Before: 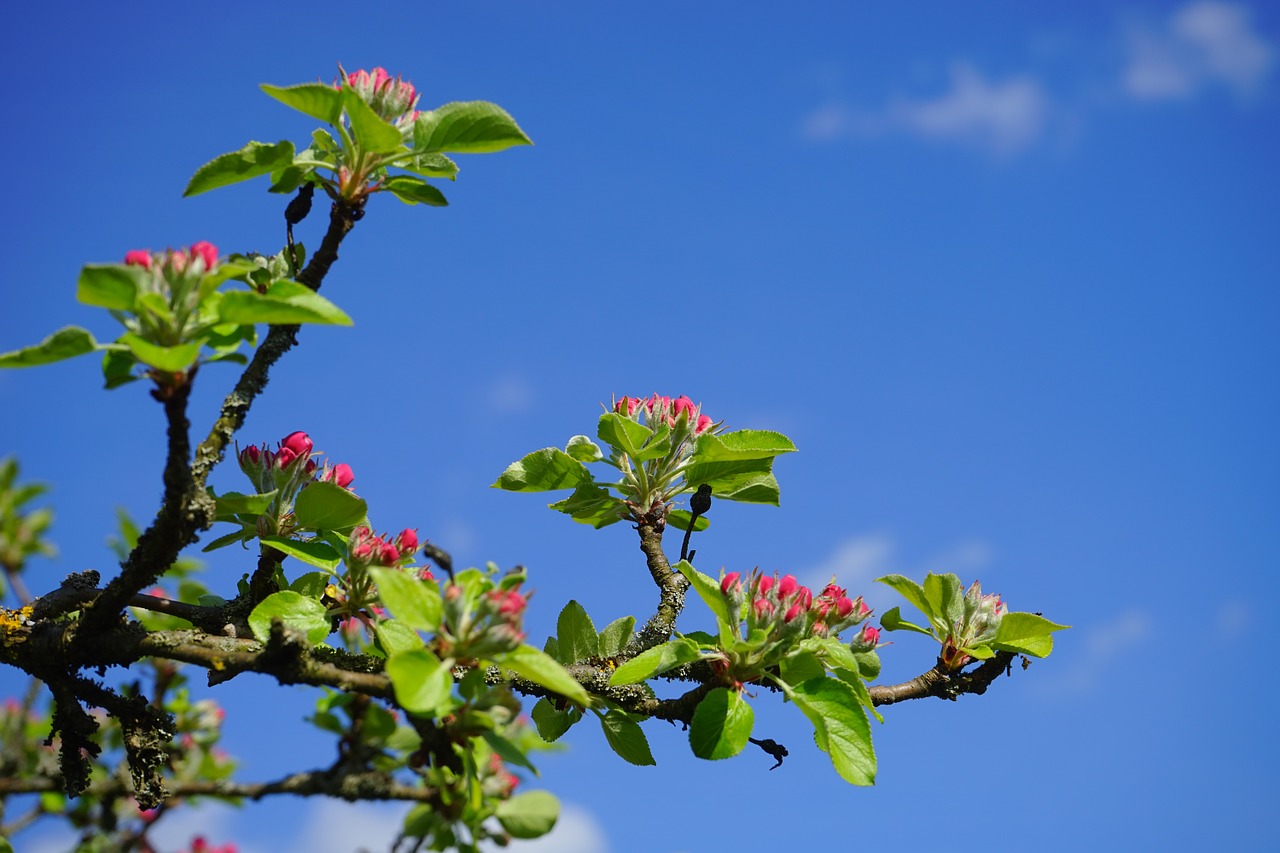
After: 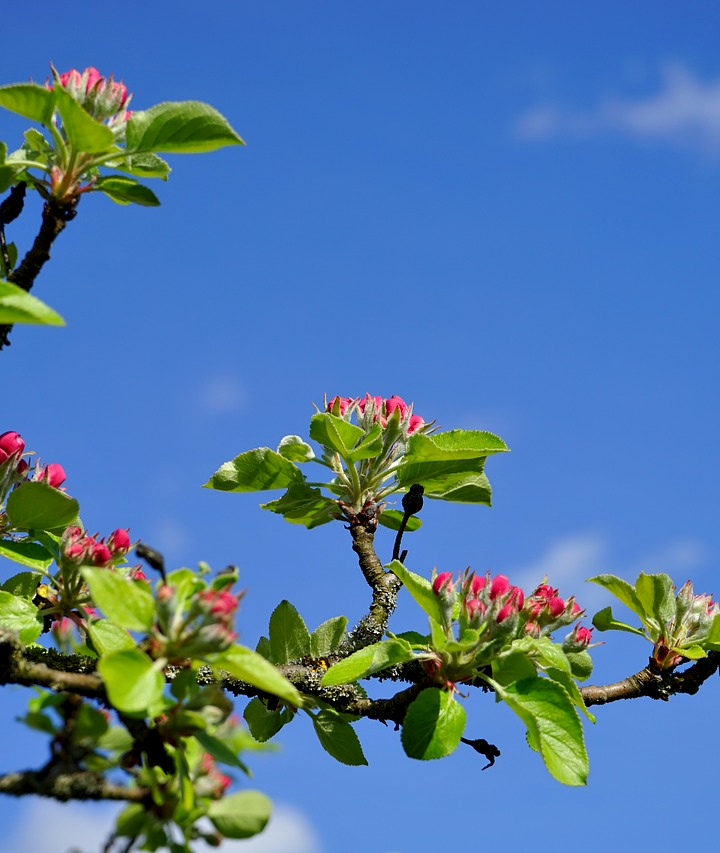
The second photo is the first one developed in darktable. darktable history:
contrast equalizer: octaves 7, y [[0.6 ×6], [0.55 ×6], [0 ×6], [0 ×6], [0 ×6]], mix 0.35
crop and rotate: left 22.516%, right 21.234%
rotate and perspective: automatic cropping original format, crop left 0, crop top 0
